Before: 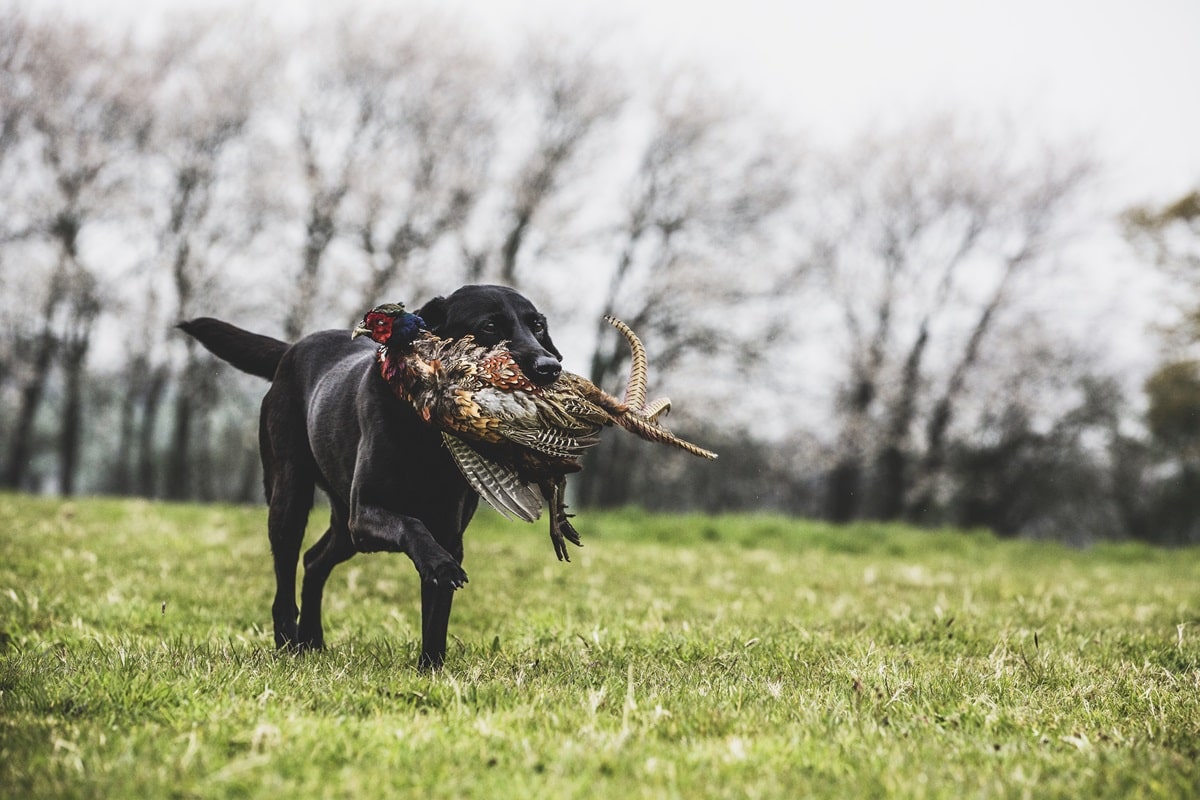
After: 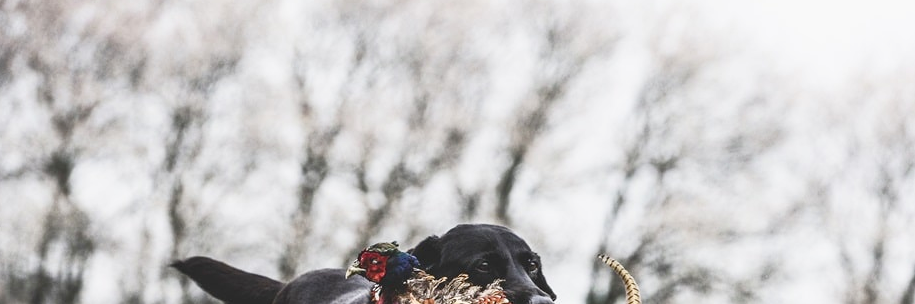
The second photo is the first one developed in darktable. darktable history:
levels: levels [0, 0.478, 1]
shadows and highlights: shadows 0, highlights 40
crop: left 0.579%, top 7.627%, right 23.167%, bottom 54.275%
